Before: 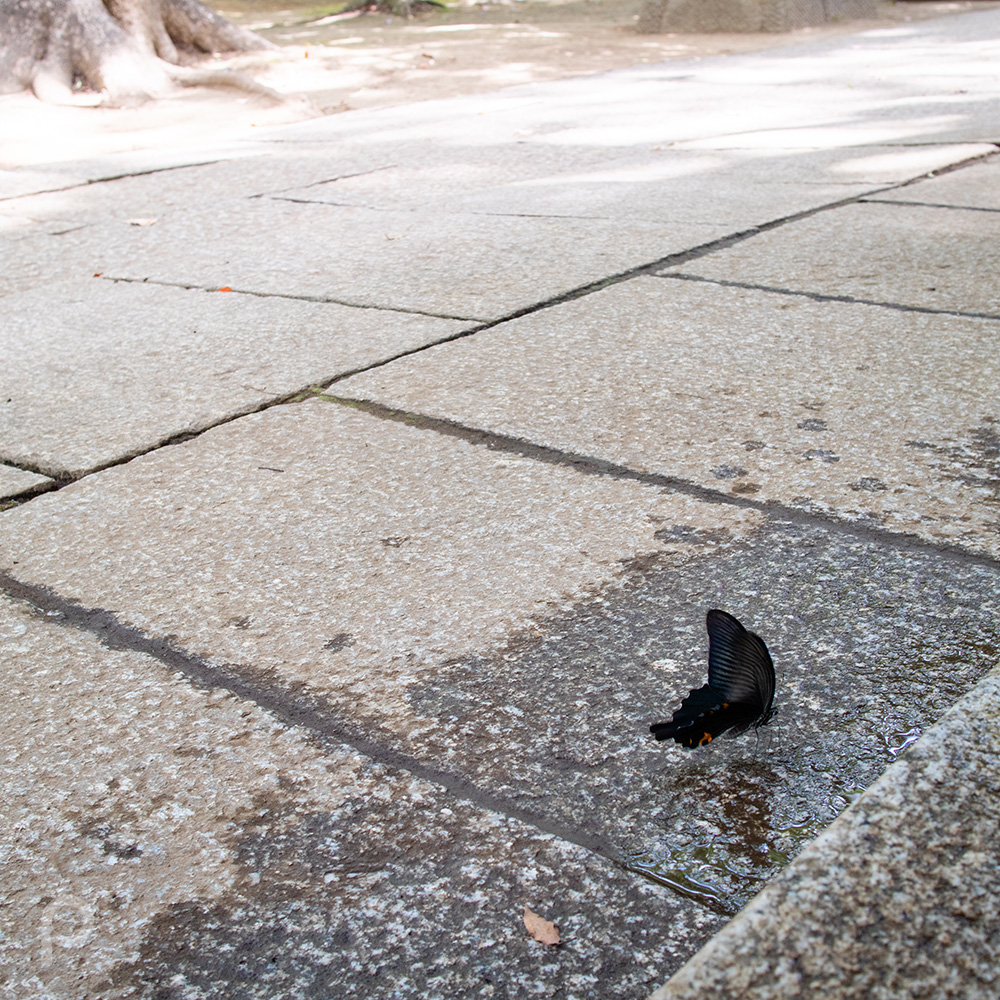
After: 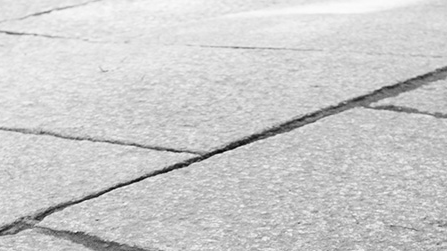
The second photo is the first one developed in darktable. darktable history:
monochrome: on, module defaults
crop: left 28.64%, top 16.832%, right 26.637%, bottom 58.055%
contrast brightness saturation: contrast 0.09, saturation 0.28
color calibration: x 0.372, y 0.386, temperature 4283.97 K
